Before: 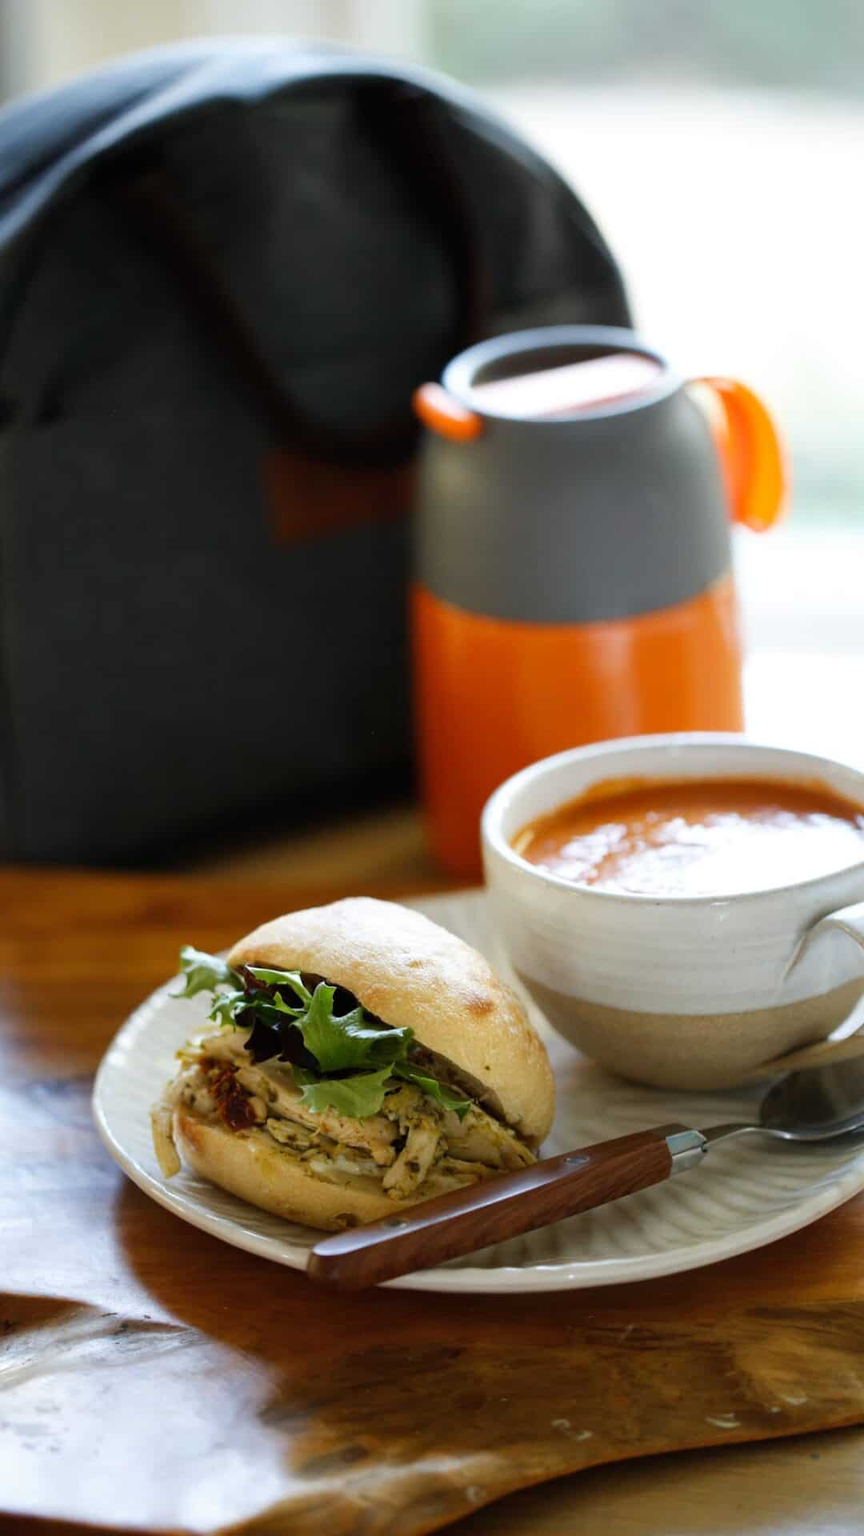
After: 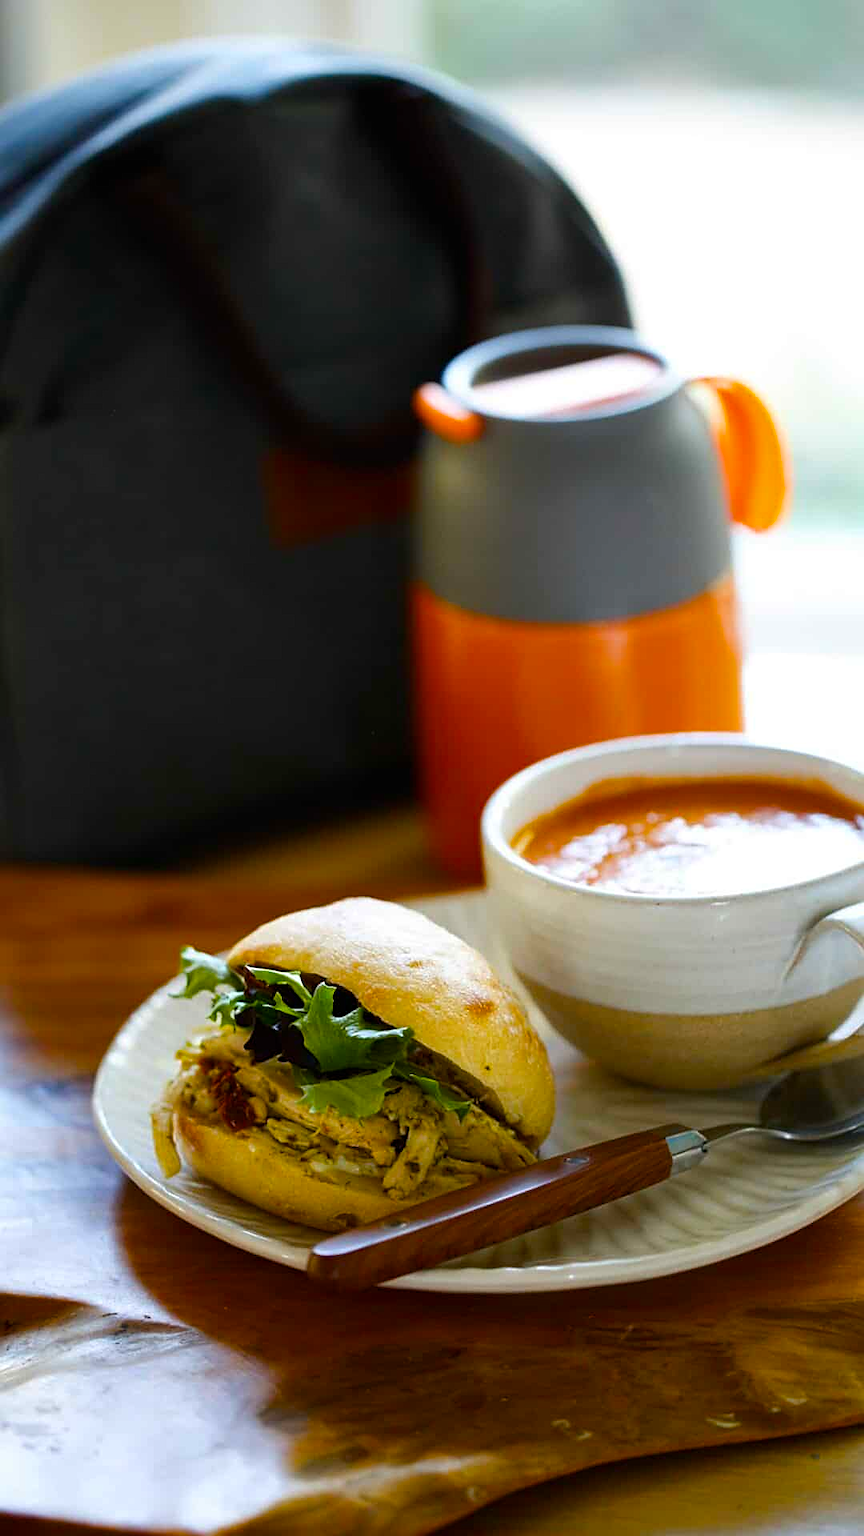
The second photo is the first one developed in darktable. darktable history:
contrast brightness saturation: contrast 0.03, brightness -0.04
color balance rgb: linear chroma grading › global chroma 15%, perceptual saturation grading › global saturation 30%
sharpen: on, module defaults
